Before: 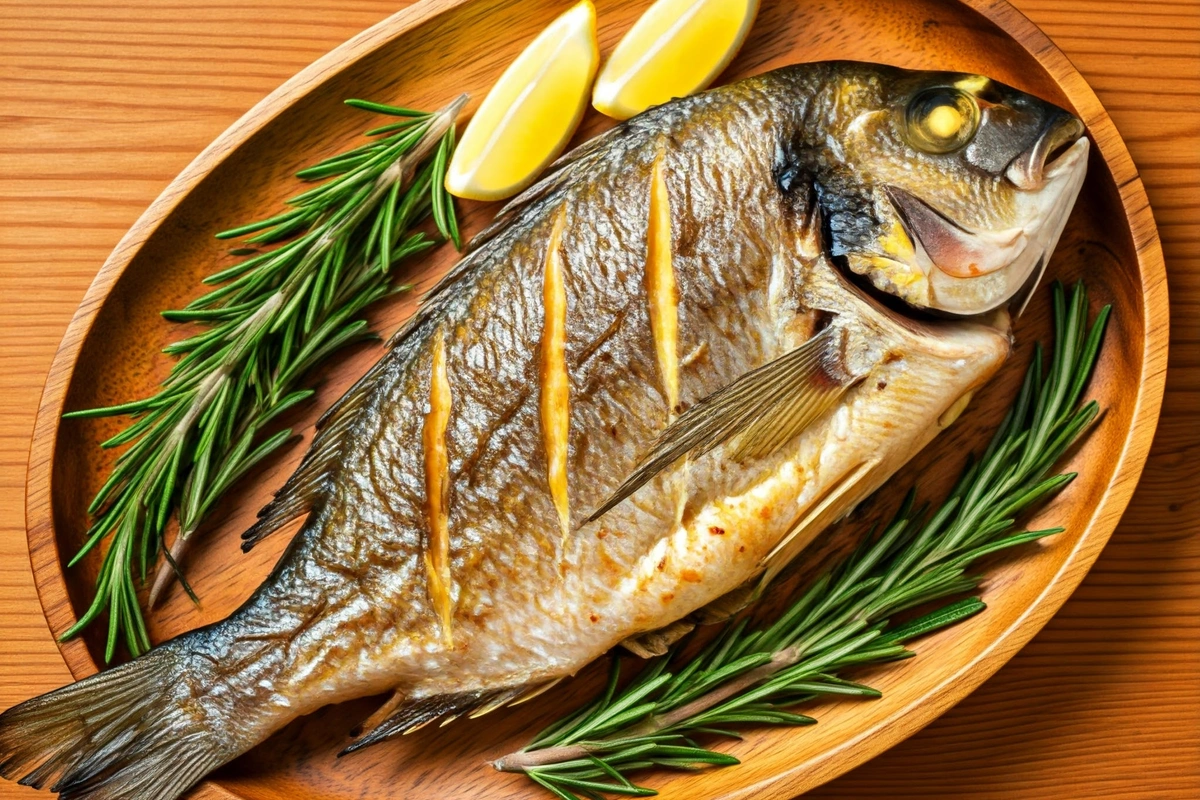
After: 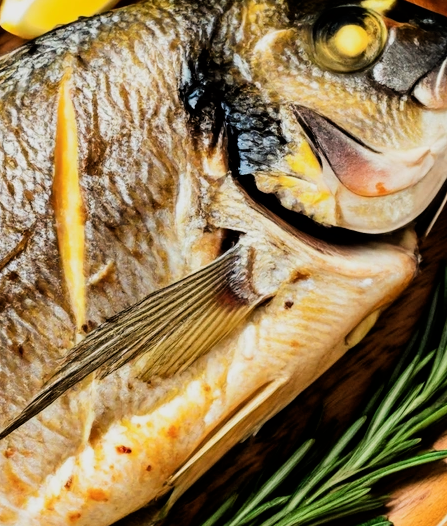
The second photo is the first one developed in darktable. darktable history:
crop and rotate: left 49.454%, top 10.132%, right 13.262%, bottom 24.025%
filmic rgb: black relative exposure -5.01 EV, white relative exposure 3.96 EV, hardness 2.88, contrast 1.402, highlights saturation mix -29.01%
